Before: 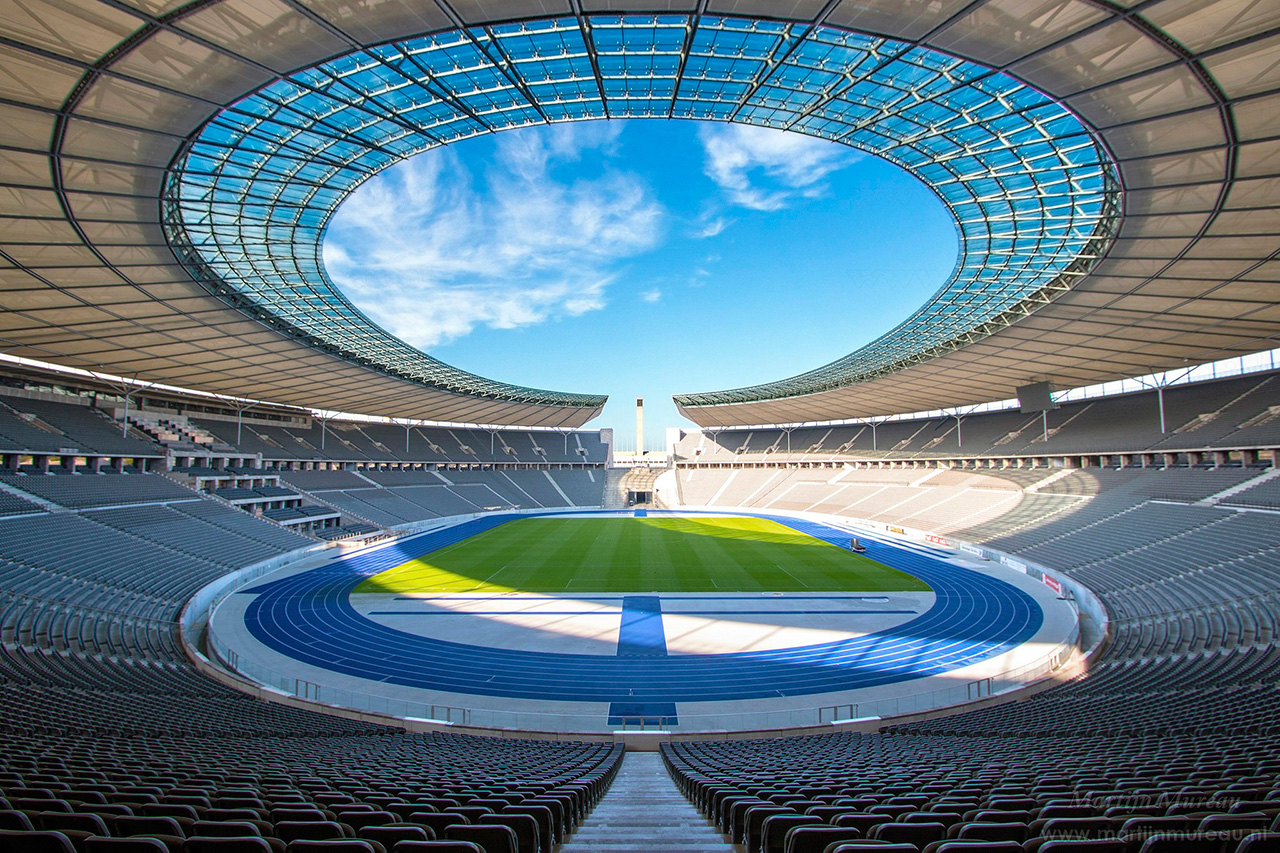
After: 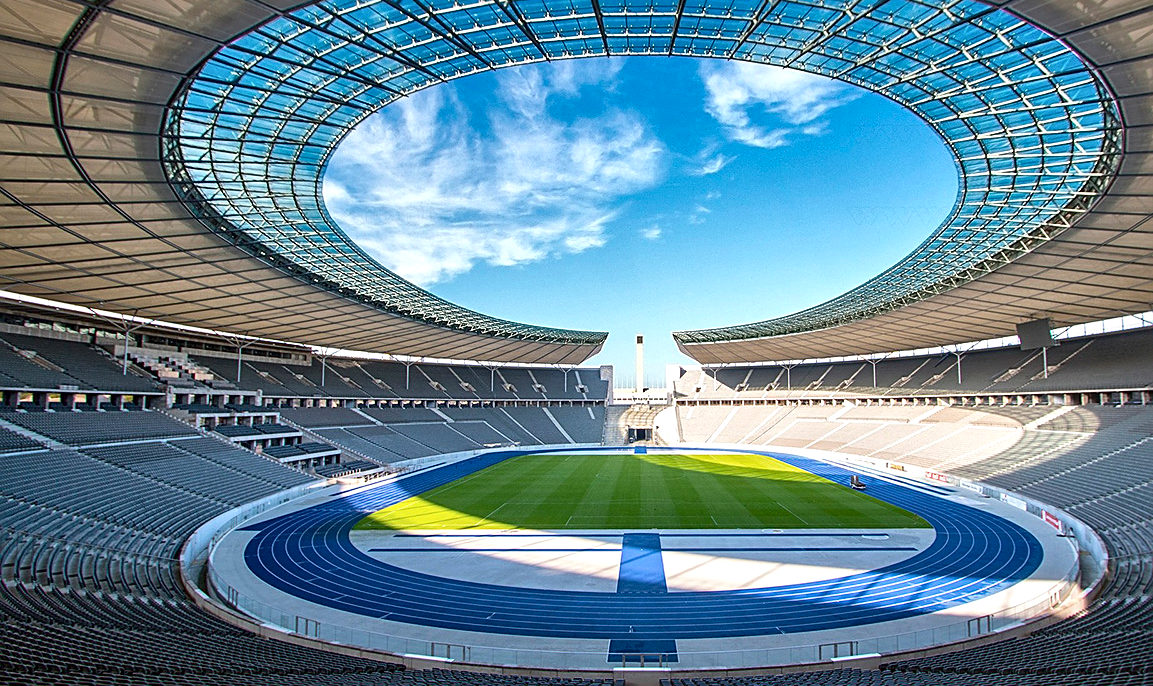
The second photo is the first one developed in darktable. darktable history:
sharpen: on, module defaults
crop: top 7.45%, right 9.849%, bottom 12.091%
local contrast: mode bilateral grid, contrast 20, coarseness 50, detail 172%, midtone range 0.2
